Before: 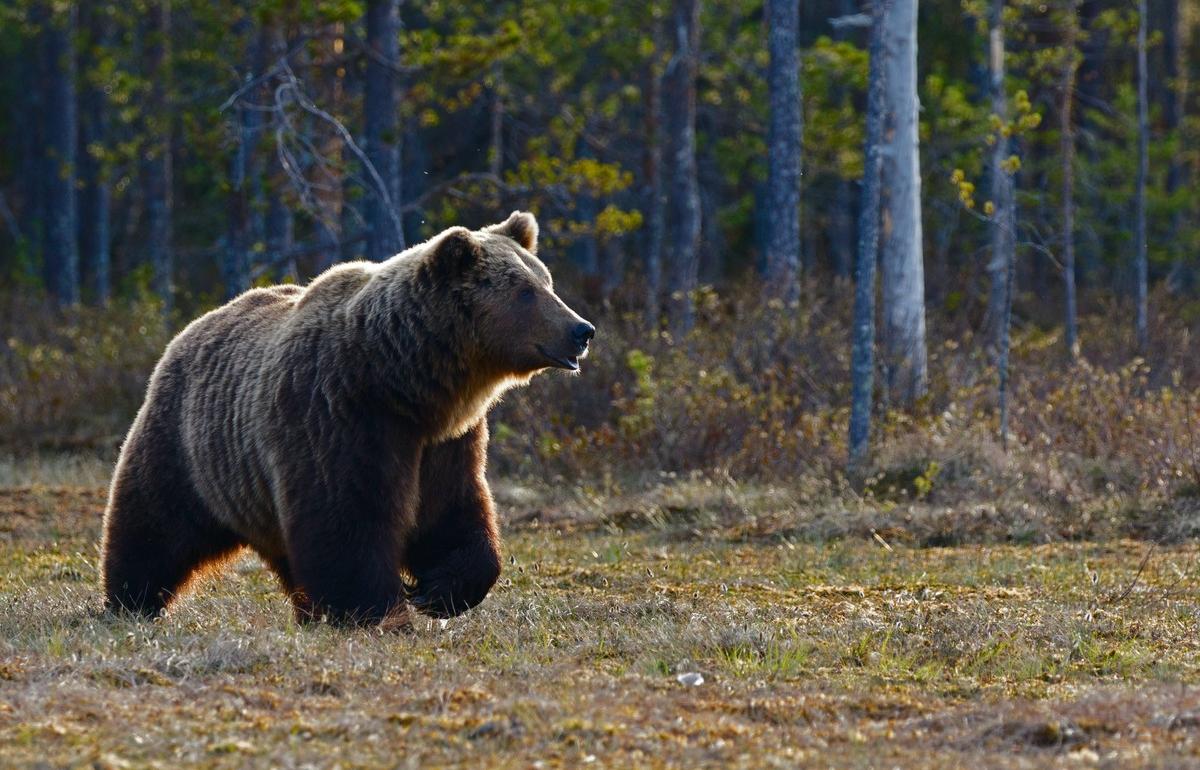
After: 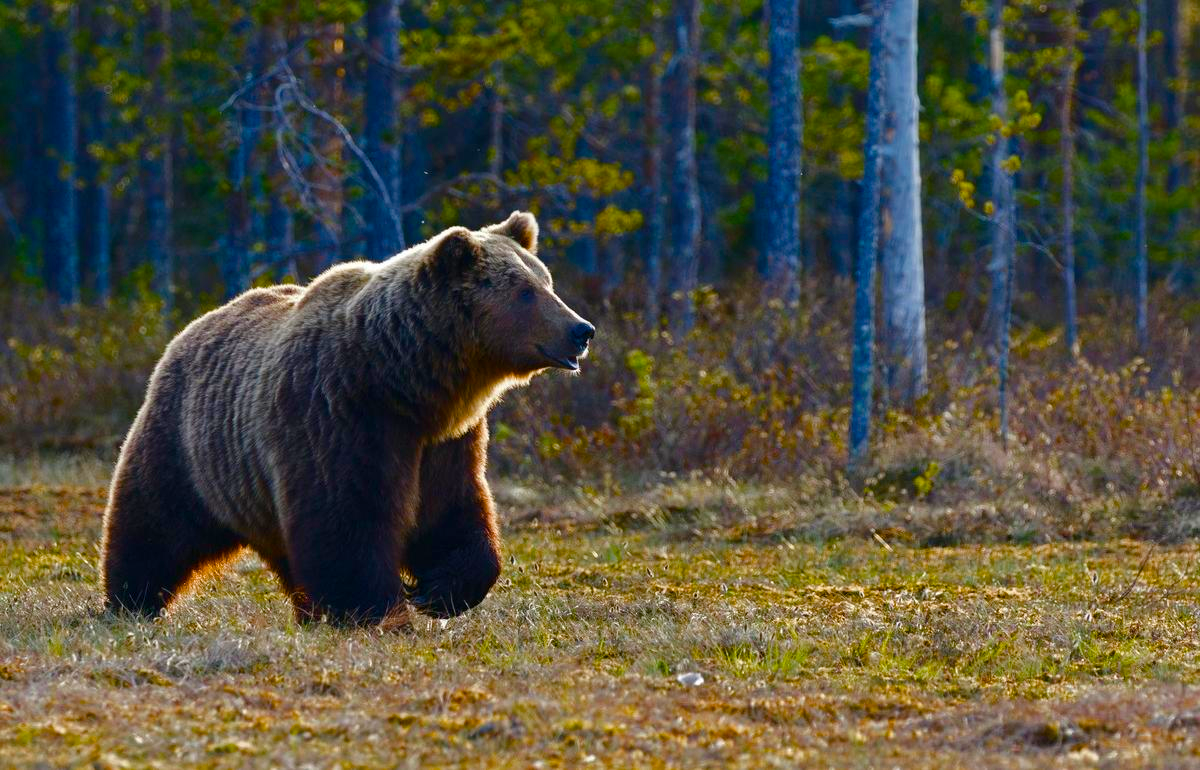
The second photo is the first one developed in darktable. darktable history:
color balance rgb: perceptual saturation grading › global saturation 20%, perceptual saturation grading › highlights -25.69%, perceptual saturation grading › shadows 25.626%, global vibrance 44.883%
